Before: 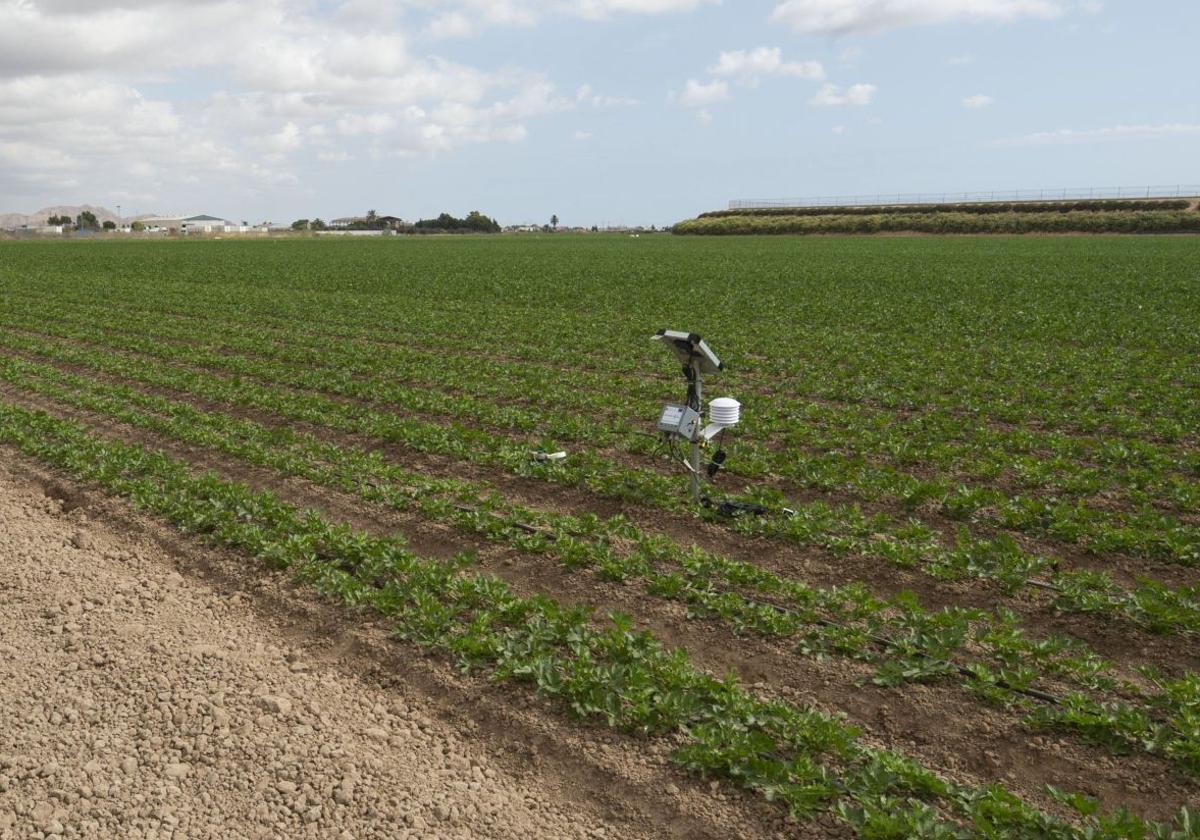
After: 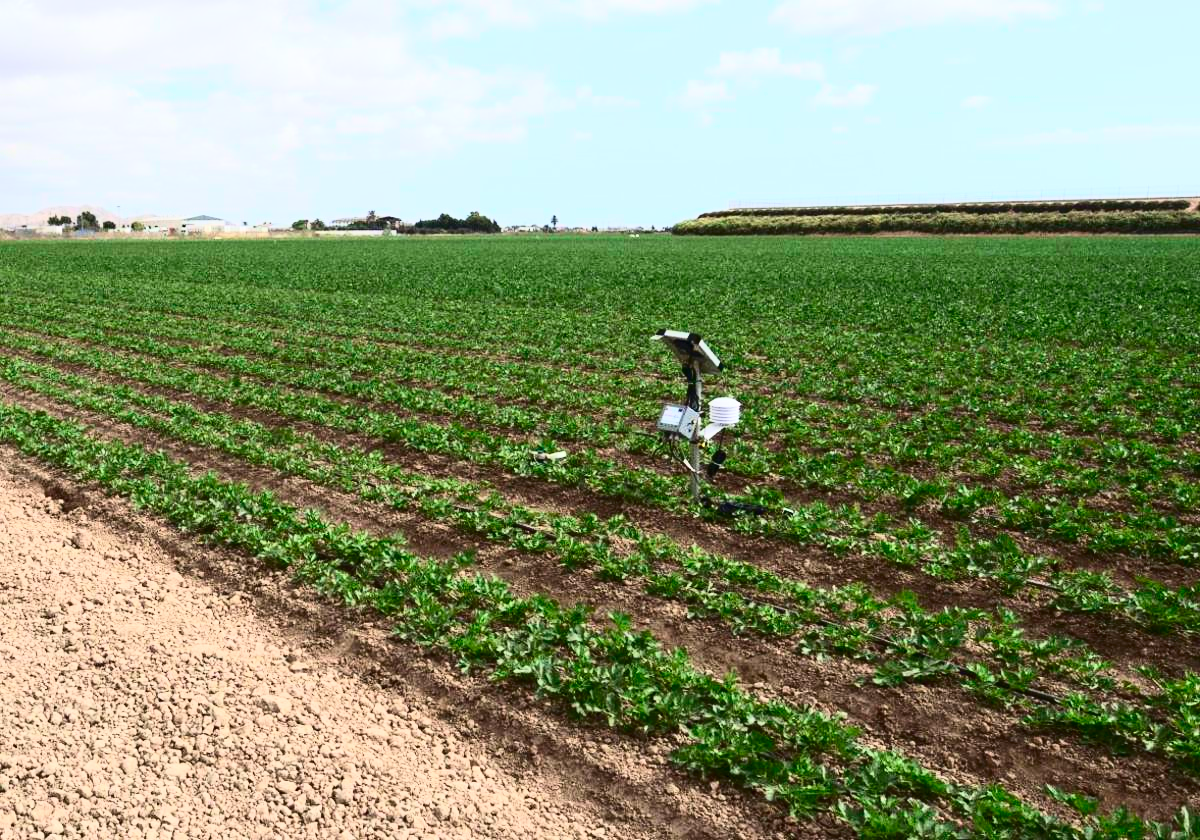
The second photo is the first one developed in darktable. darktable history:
tone curve: curves: ch0 [(0, 0) (0.236, 0.124) (0.373, 0.304) (0.542, 0.593) (0.737, 0.873) (1, 1)]; ch1 [(0, 0) (0.399, 0.328) (0.488, 0.484) (0.598, 0.624) (1, 1)]; ch2 [(0, 0) (0.448, 0.405) (0.523, 0.511) (0.592, 0.59) (1, 1)], color space Lab, independent channels, preserve colors none
contrast brightness saturation: contrast 0.2, brightness 0.16, saturation 0.22
